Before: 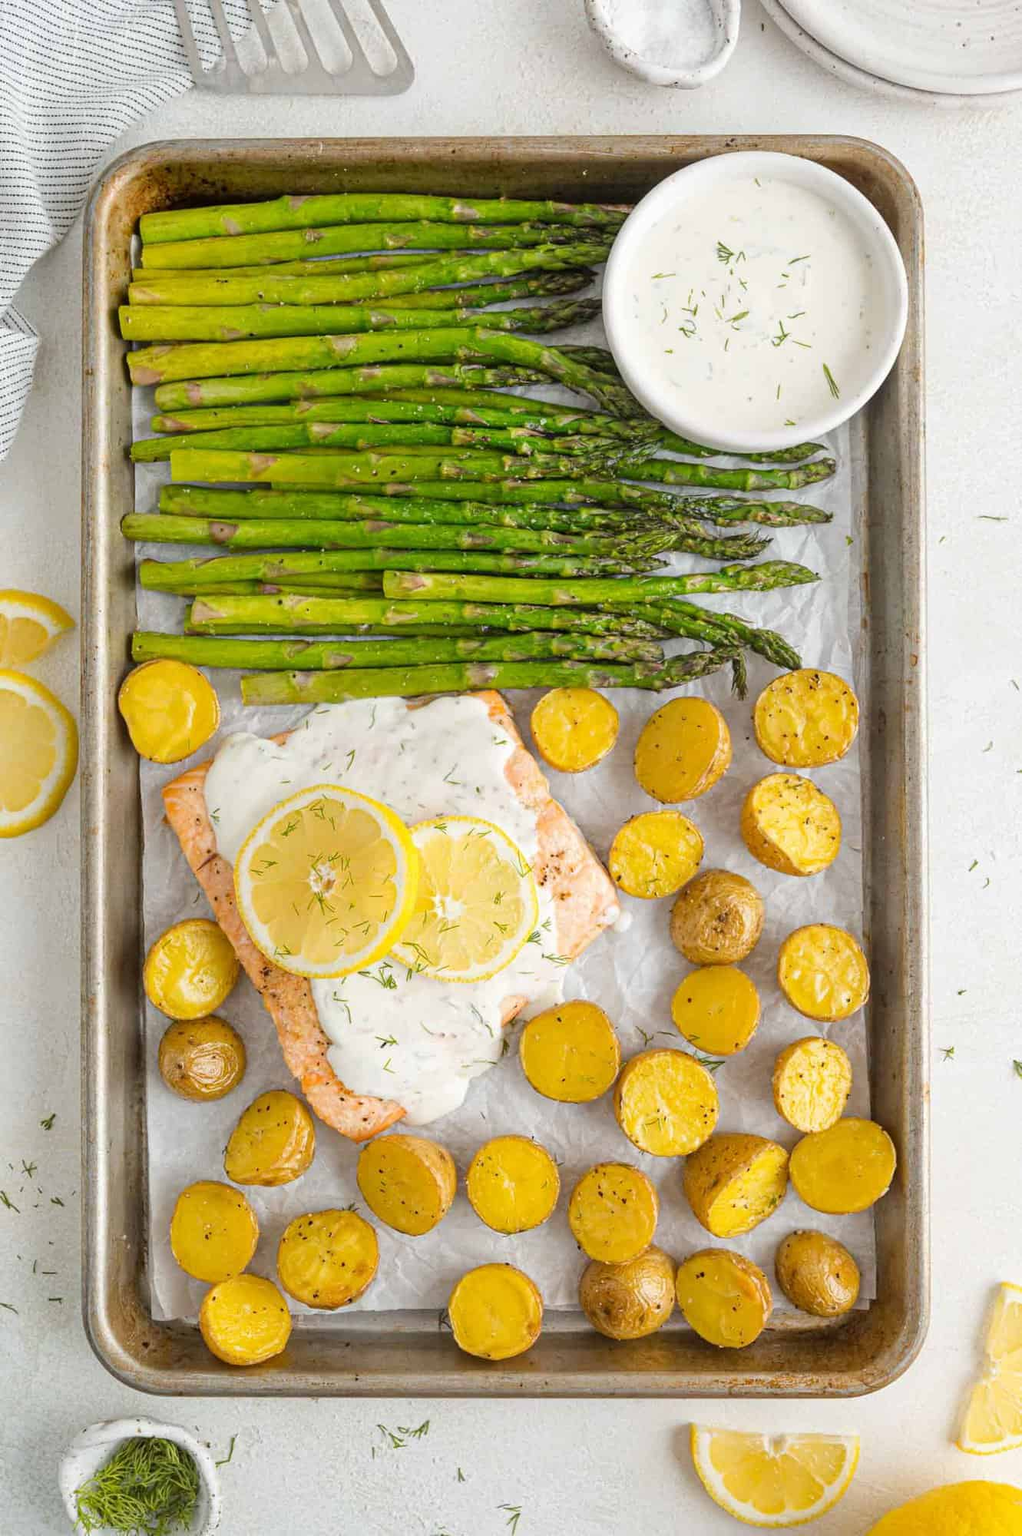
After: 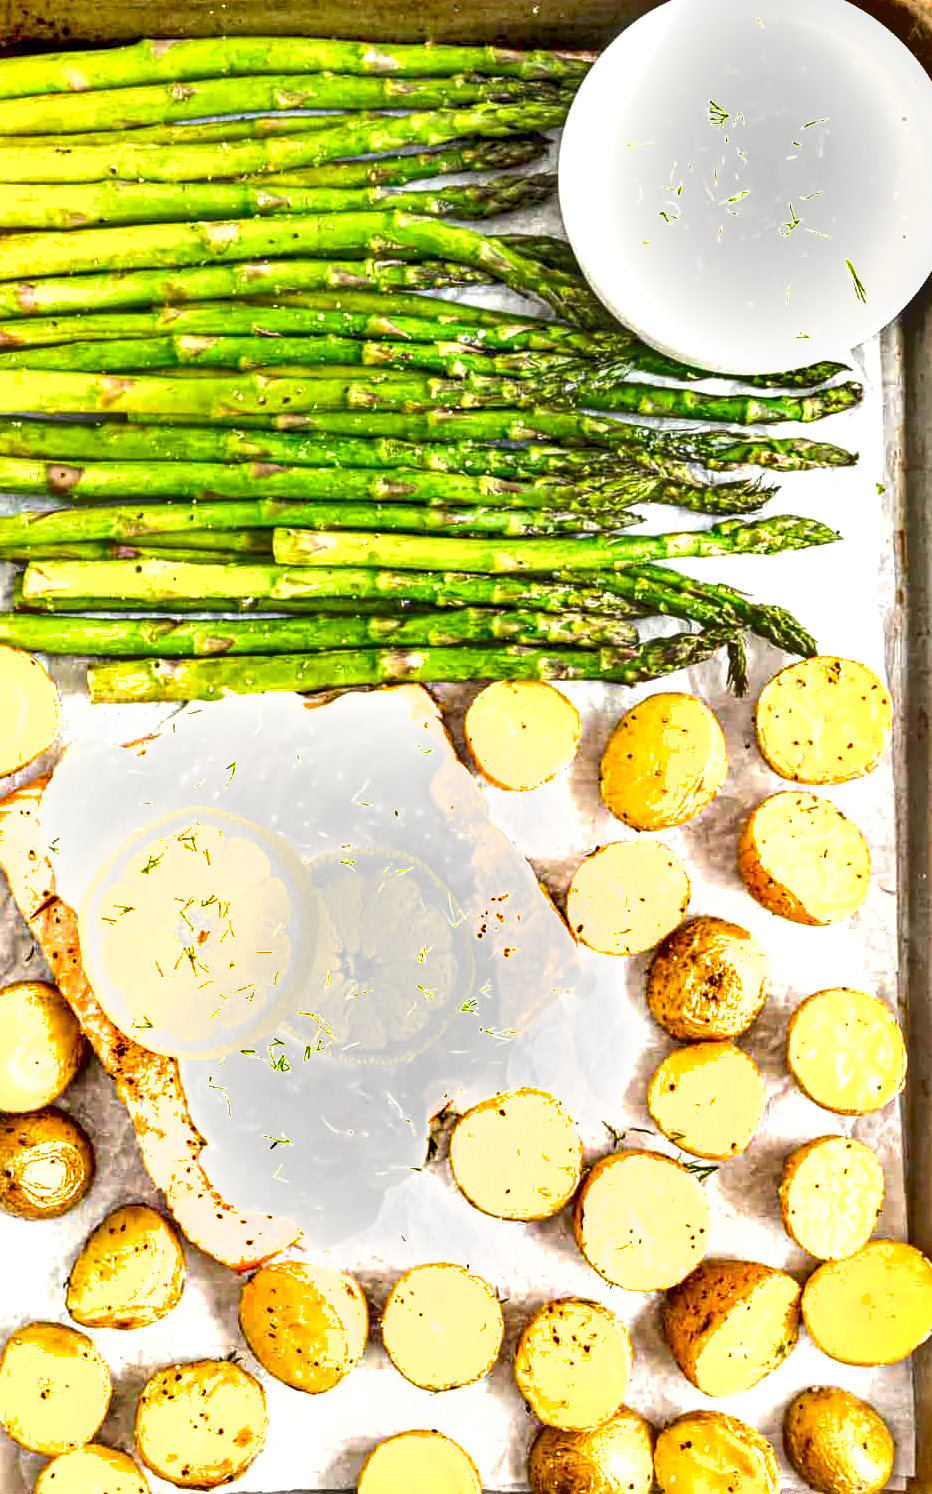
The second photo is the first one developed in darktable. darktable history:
crop and rotate: left 17.094%, top 10.786%, right 12.828%, bottom 14.497%
shadows and highlights: shadows 61.31, soften with gaussian
local contrast: on, module defaults
exposure: black level correction 0.008, exposure 1.421 EV, compensate highlight preservation false
